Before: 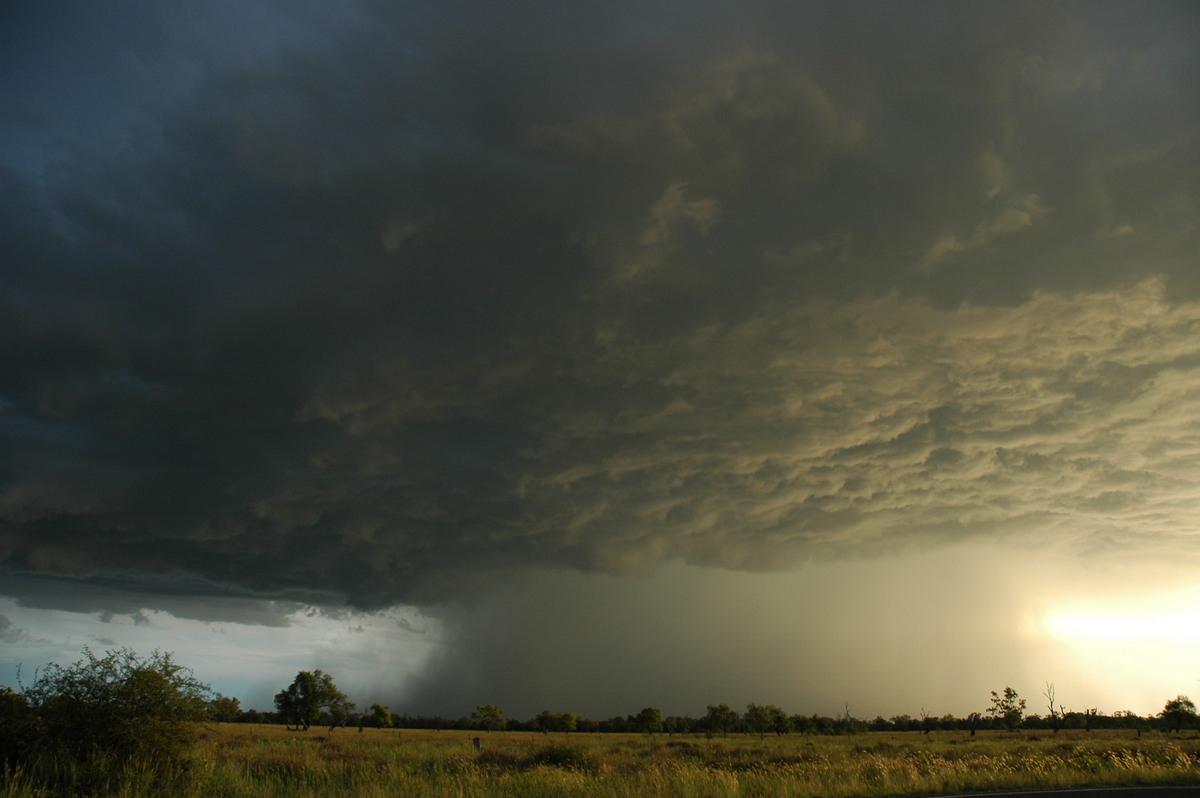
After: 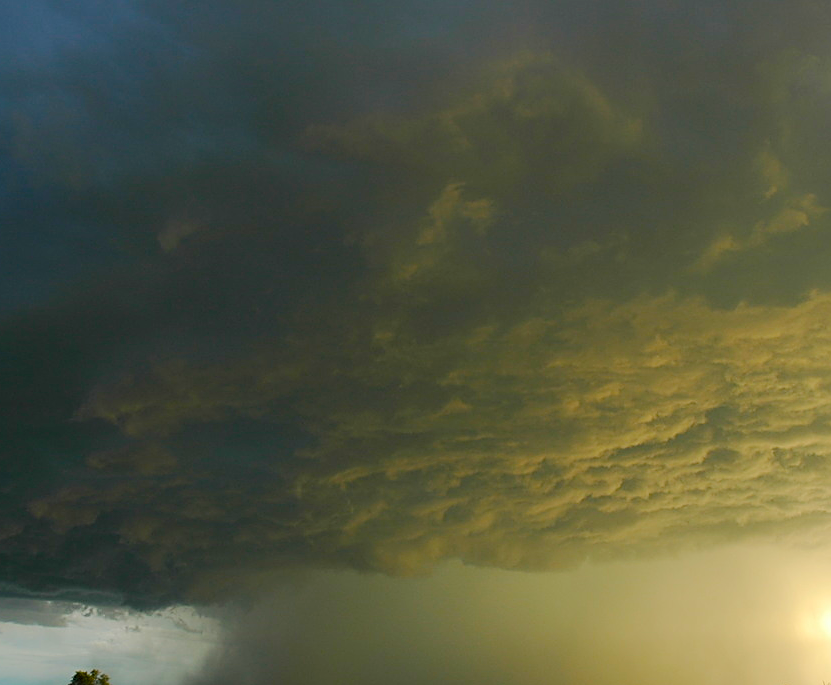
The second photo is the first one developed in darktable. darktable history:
crop: left 18.636%, right 12.106%, bottom 14.099%
sharpen: on, module defaults
color balance rgb: linear chroma grading › shadows -7.607%, linear chroma grading › global chroma 9.967%, perceptual saturation grading › global saturation 20%, perceptual saturation grading › highlights -13.951%, perceptual saturation grading › shadows 50.246%, perceptual brilliance grading › mid-tones 10.696%, perceptual brilliance grading › shadows 14.293%, global vibrance 20%
